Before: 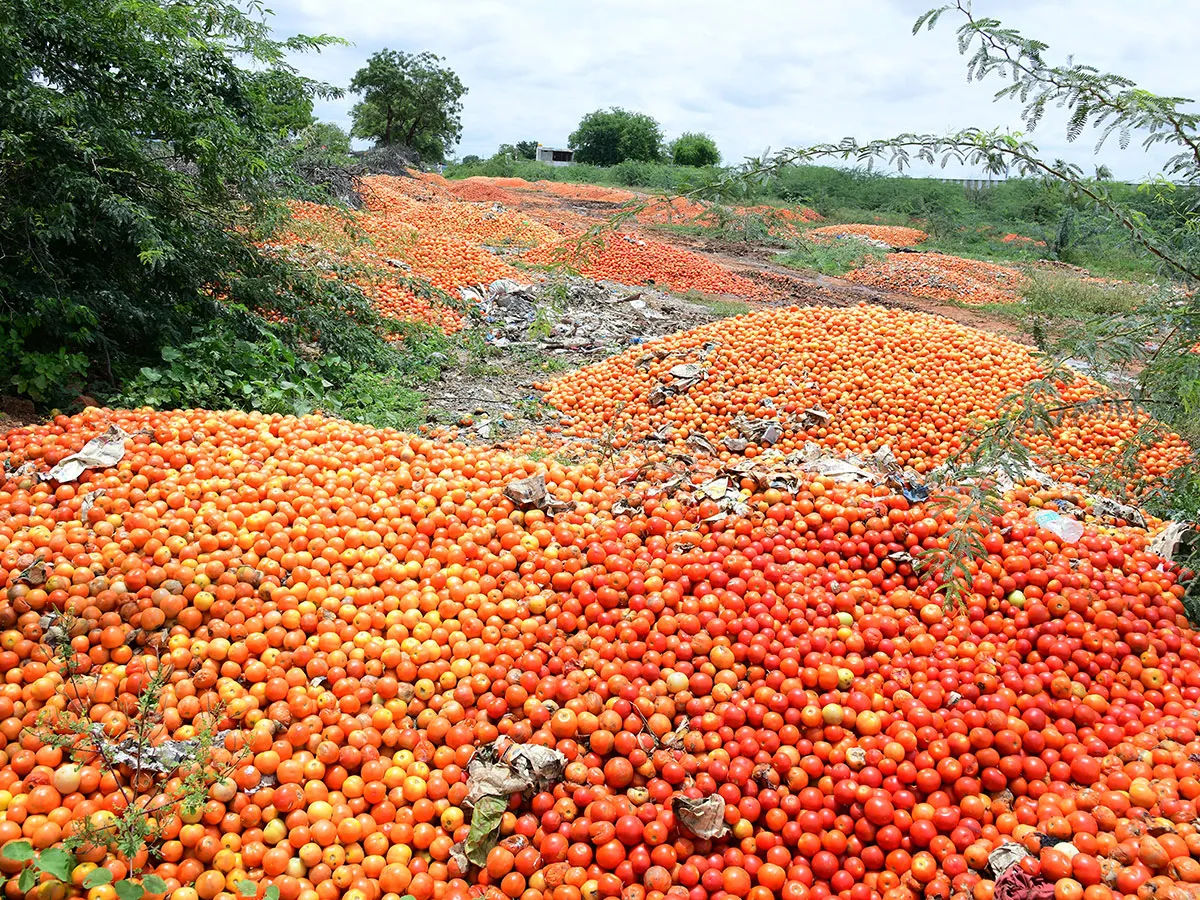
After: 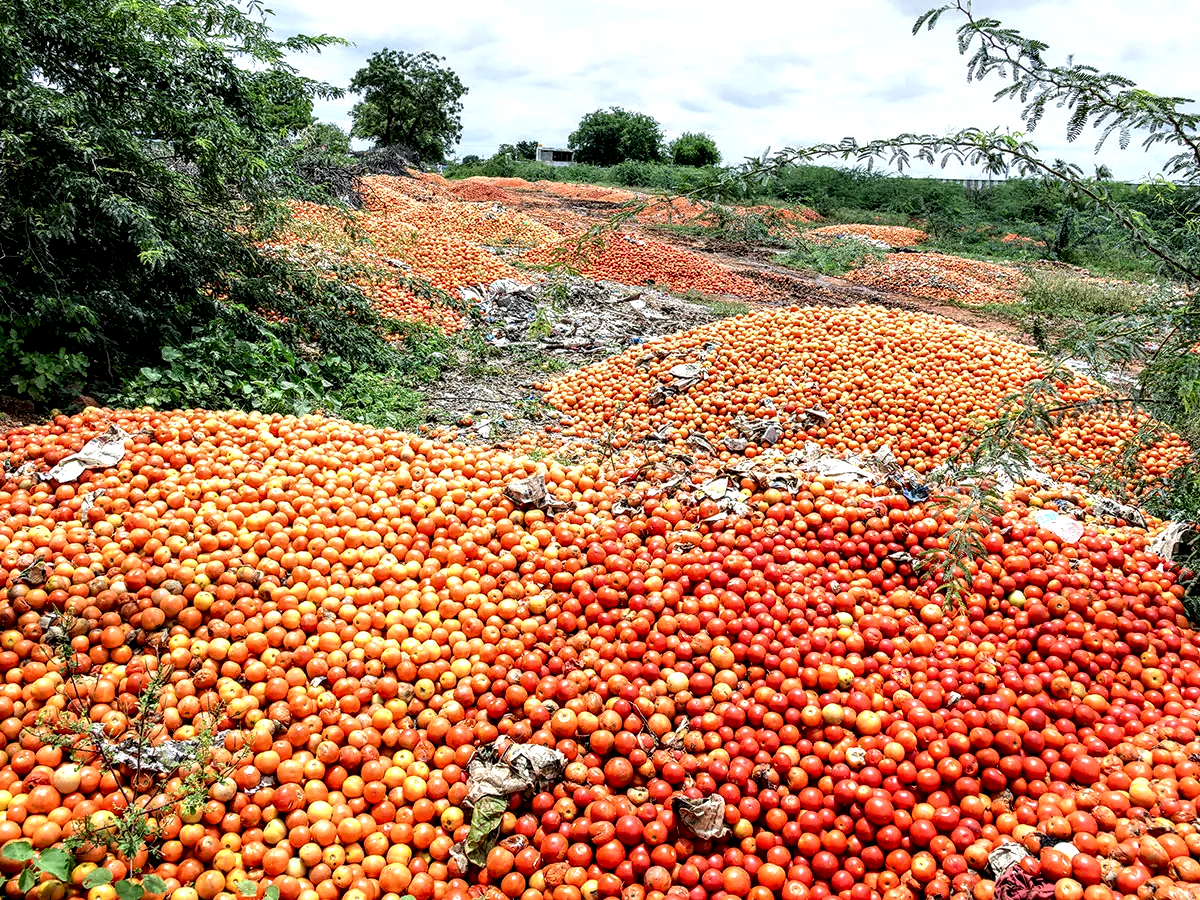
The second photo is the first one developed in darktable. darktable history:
local contrast: detail 202%
